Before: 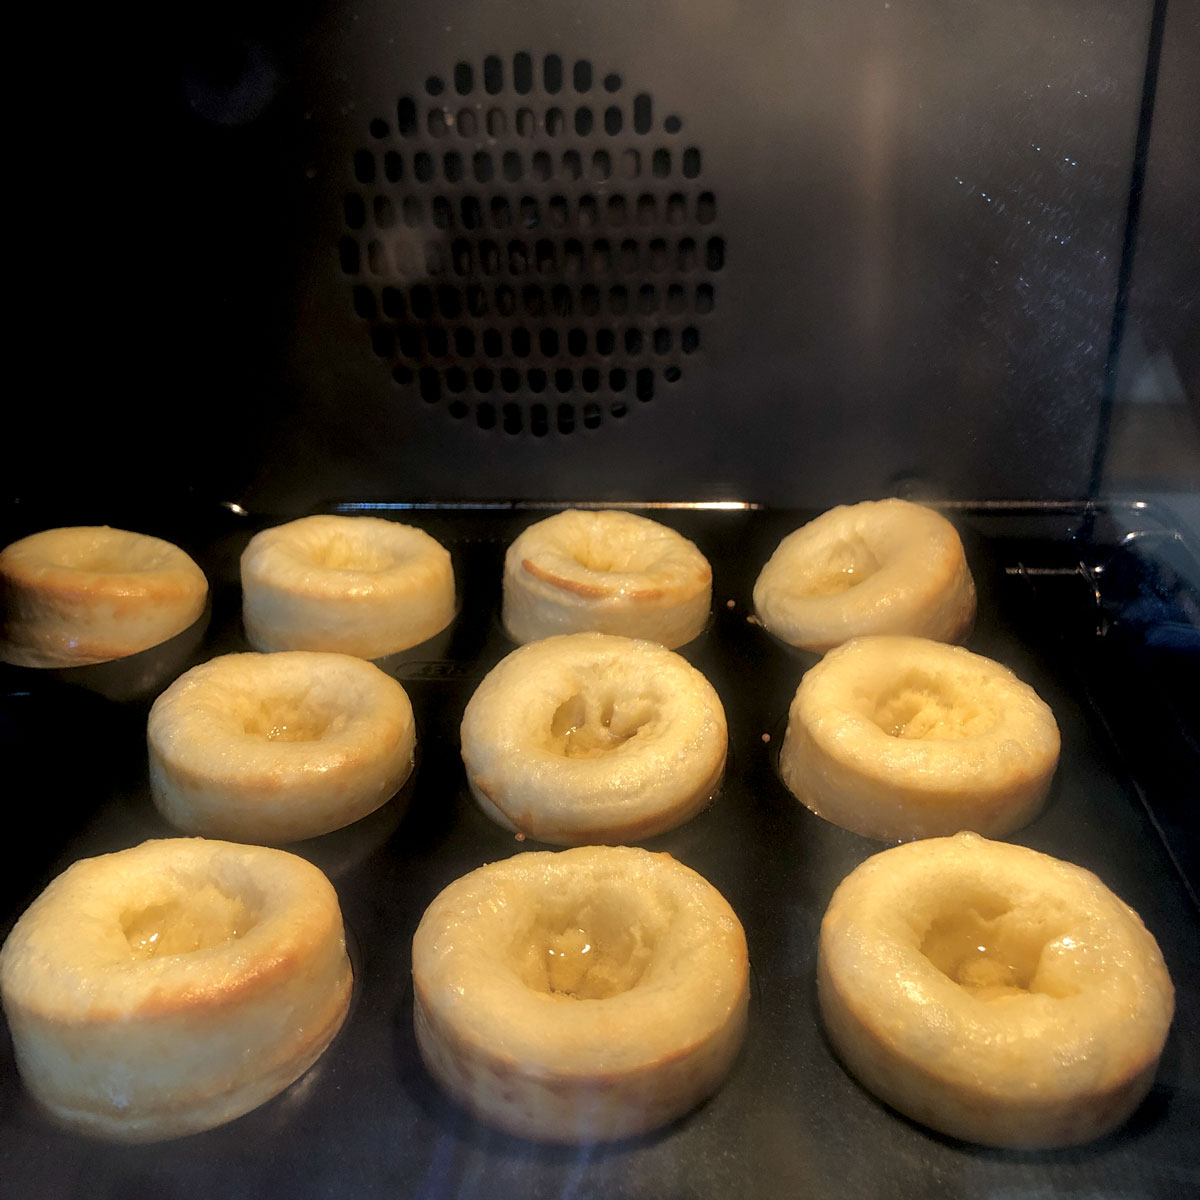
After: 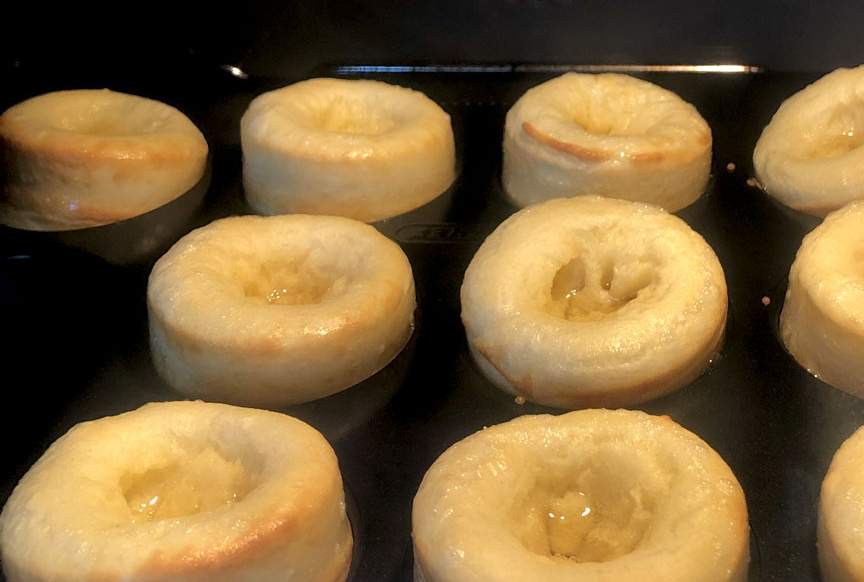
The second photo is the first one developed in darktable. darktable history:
exposure: compensate highlight preservation false
crop: top 36.498%, right 27.964%, bottom 14.995%
